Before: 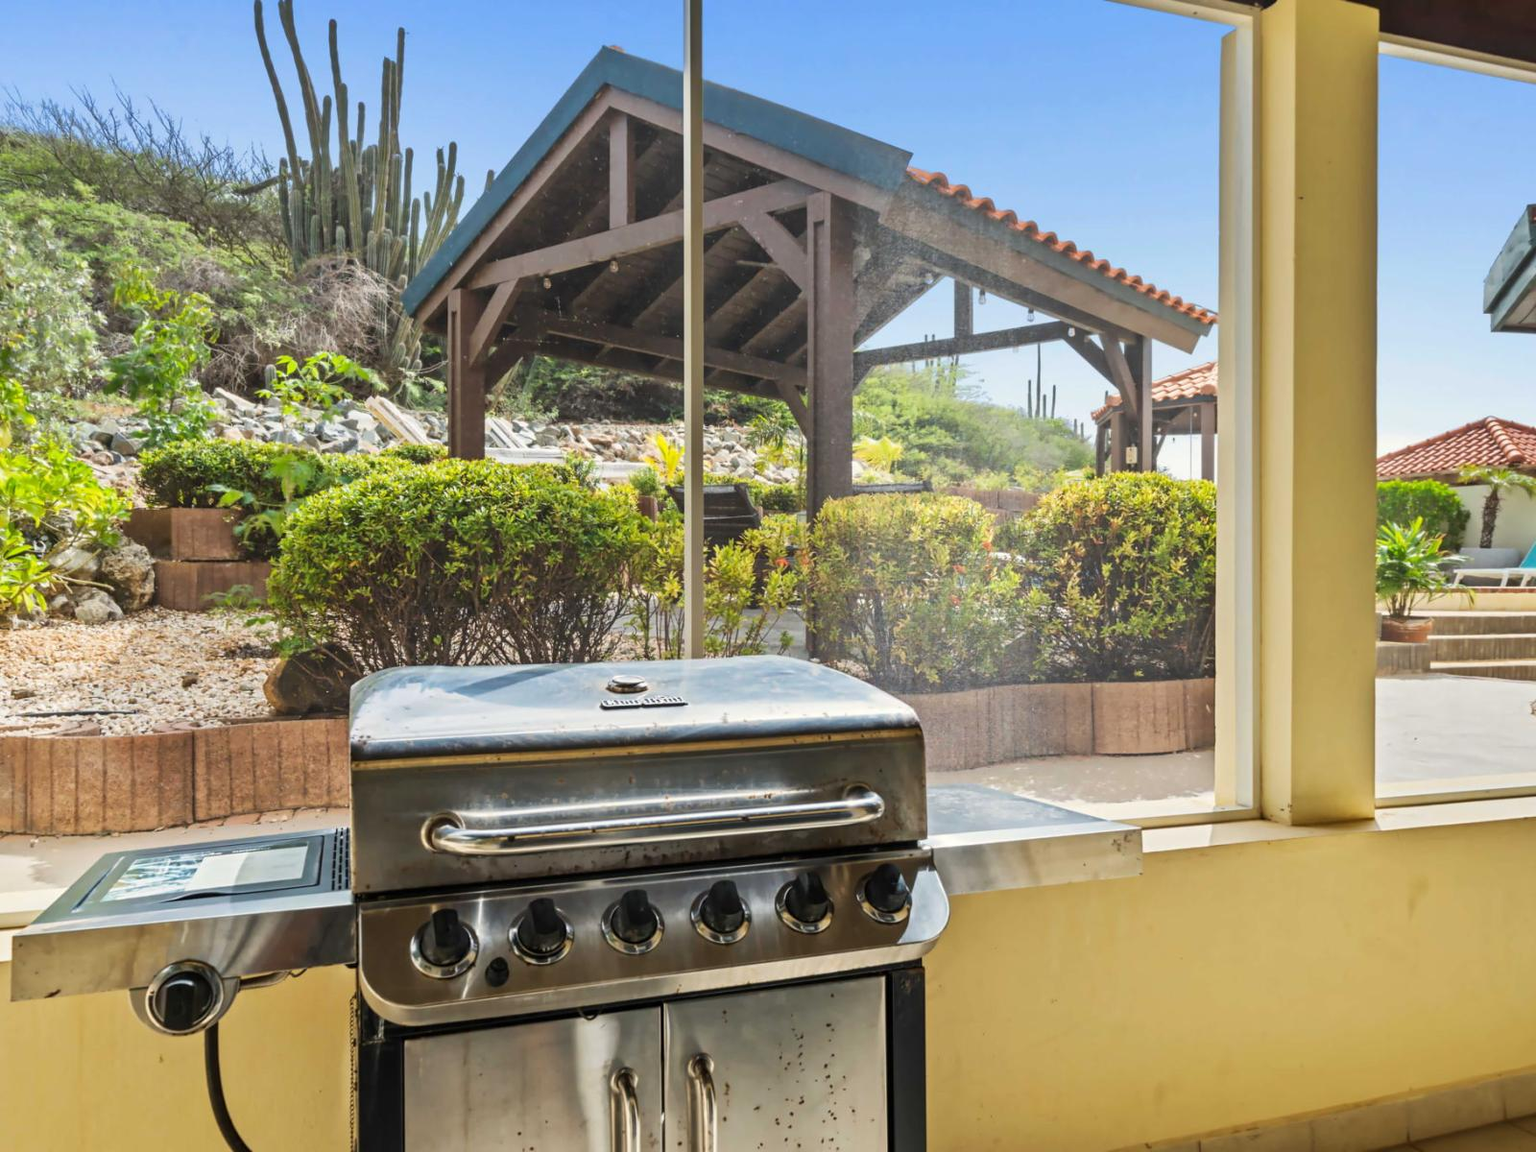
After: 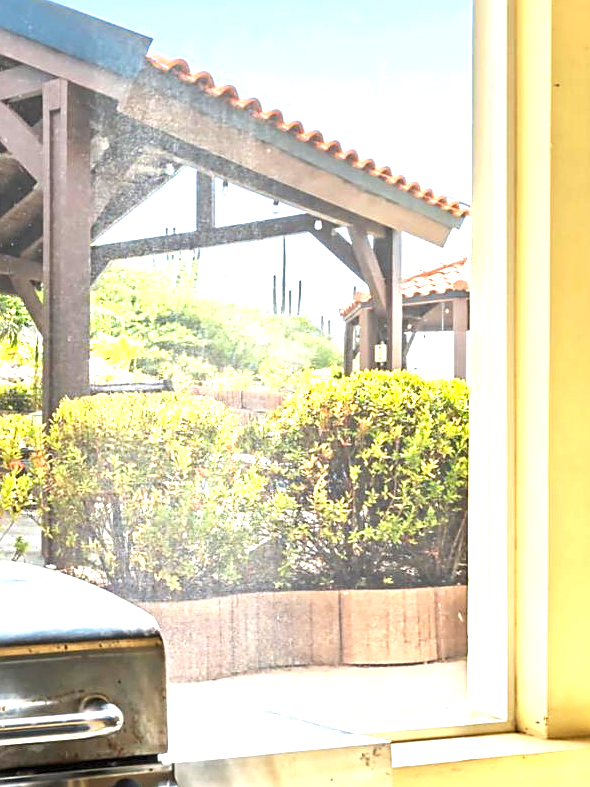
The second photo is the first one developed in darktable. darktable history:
exposure: black level correction 0, exposure 1.45 EV, compensate exposure bias true, compensate highlight preservation false
crop and rotate: left 49.936%, top 10.094%, right 13.136%, bottom 24.256%
sharpen: on, module defaults
